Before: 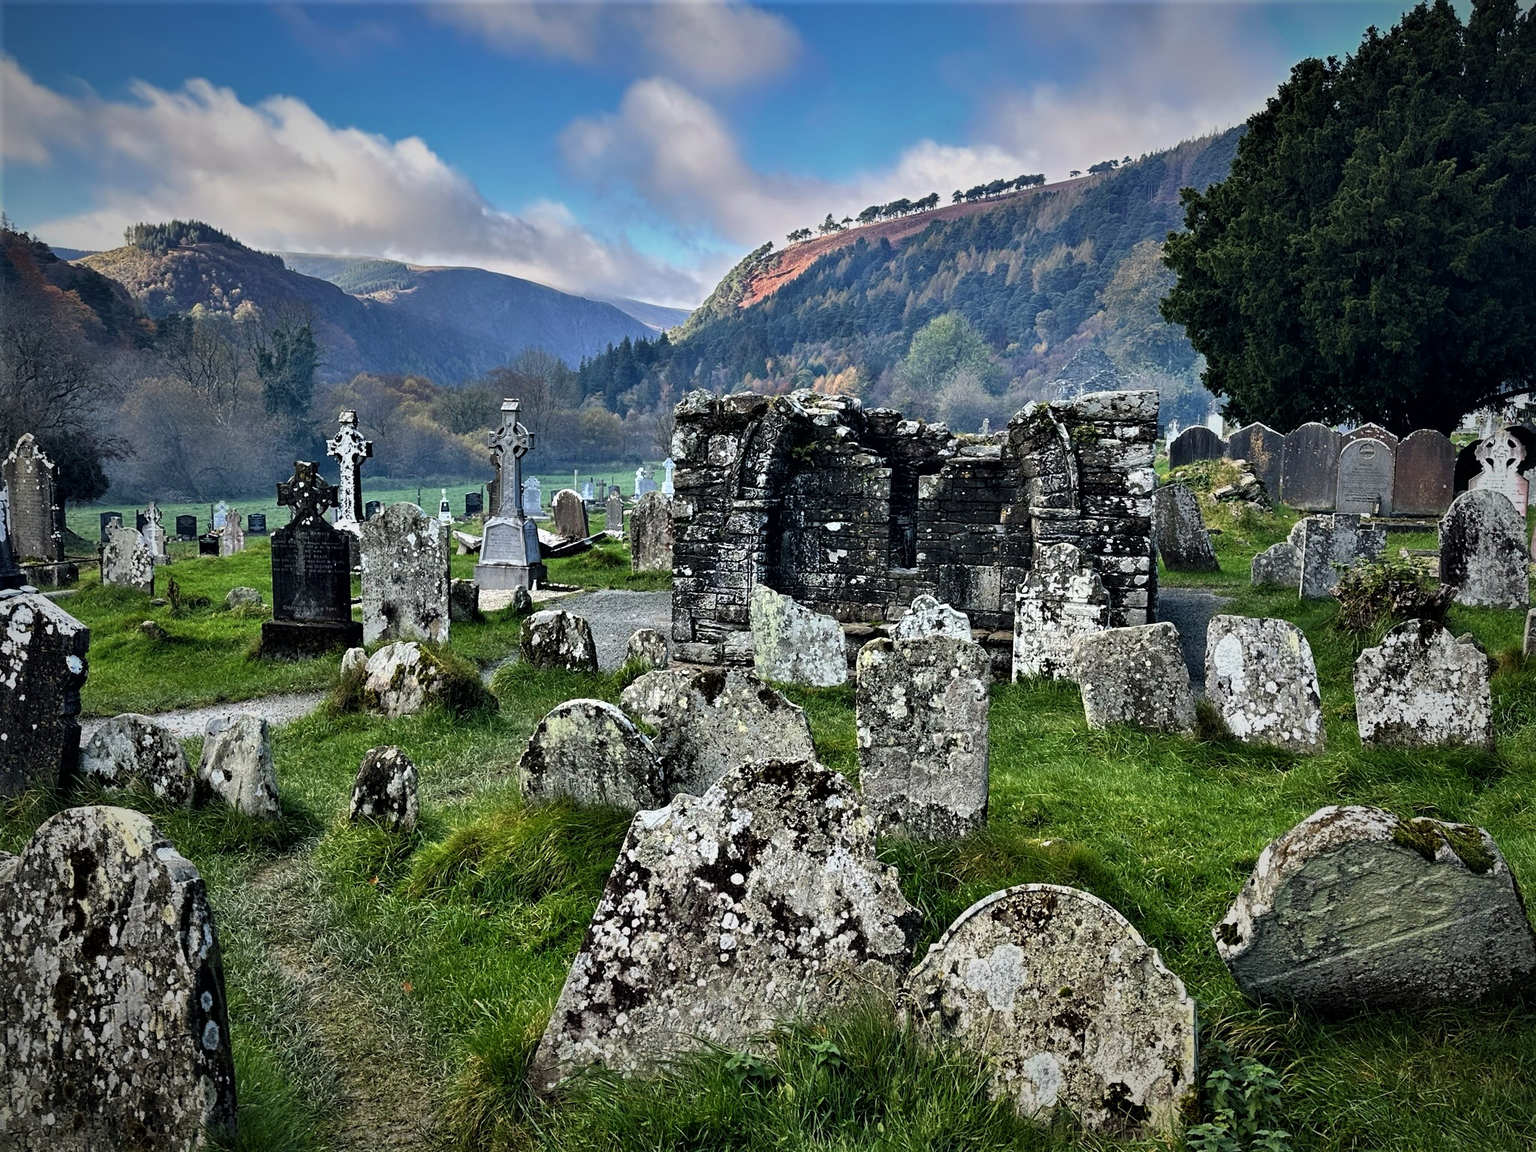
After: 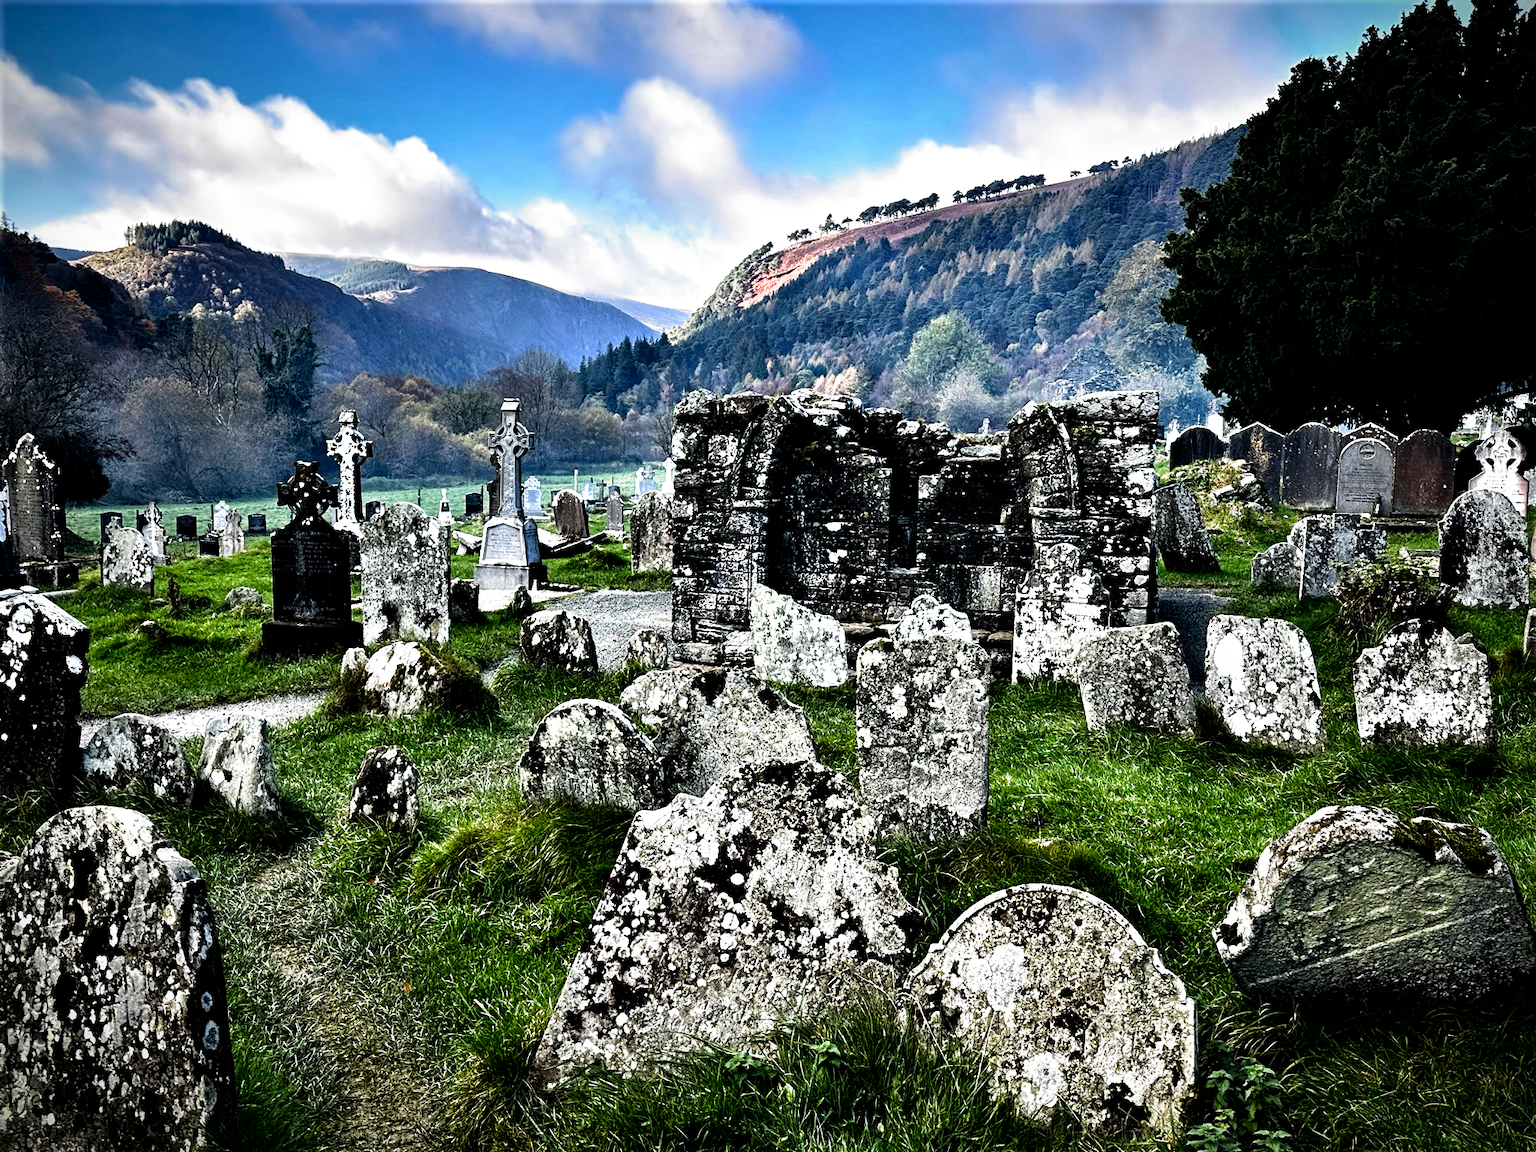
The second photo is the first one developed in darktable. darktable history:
filmic rgb: black relative exposure -8.28 EV, white relative exposure 2.2 EV, target white luminance 99.888%, hardness 7.18, latitude 74.64%, contrast 1.318, highlights saturation mix -2.85%, shadows ↔ highlights balance 29.99%, preserve chrominance no, color science v5 (2021)
tone equalizer: -8 EV -0.75 EV, -7 EV -0.711 EV, -6 EV -0.613 EV, -5 EV -0.368 EV, -3 EV 0.382 EV, -2 EV 0.6 EV, -1 EV 0.68 EV, +0 EV 0.724 EV, edges refinement/feathering 500, mask exposure compensation -1.57 EV, preserve details no
